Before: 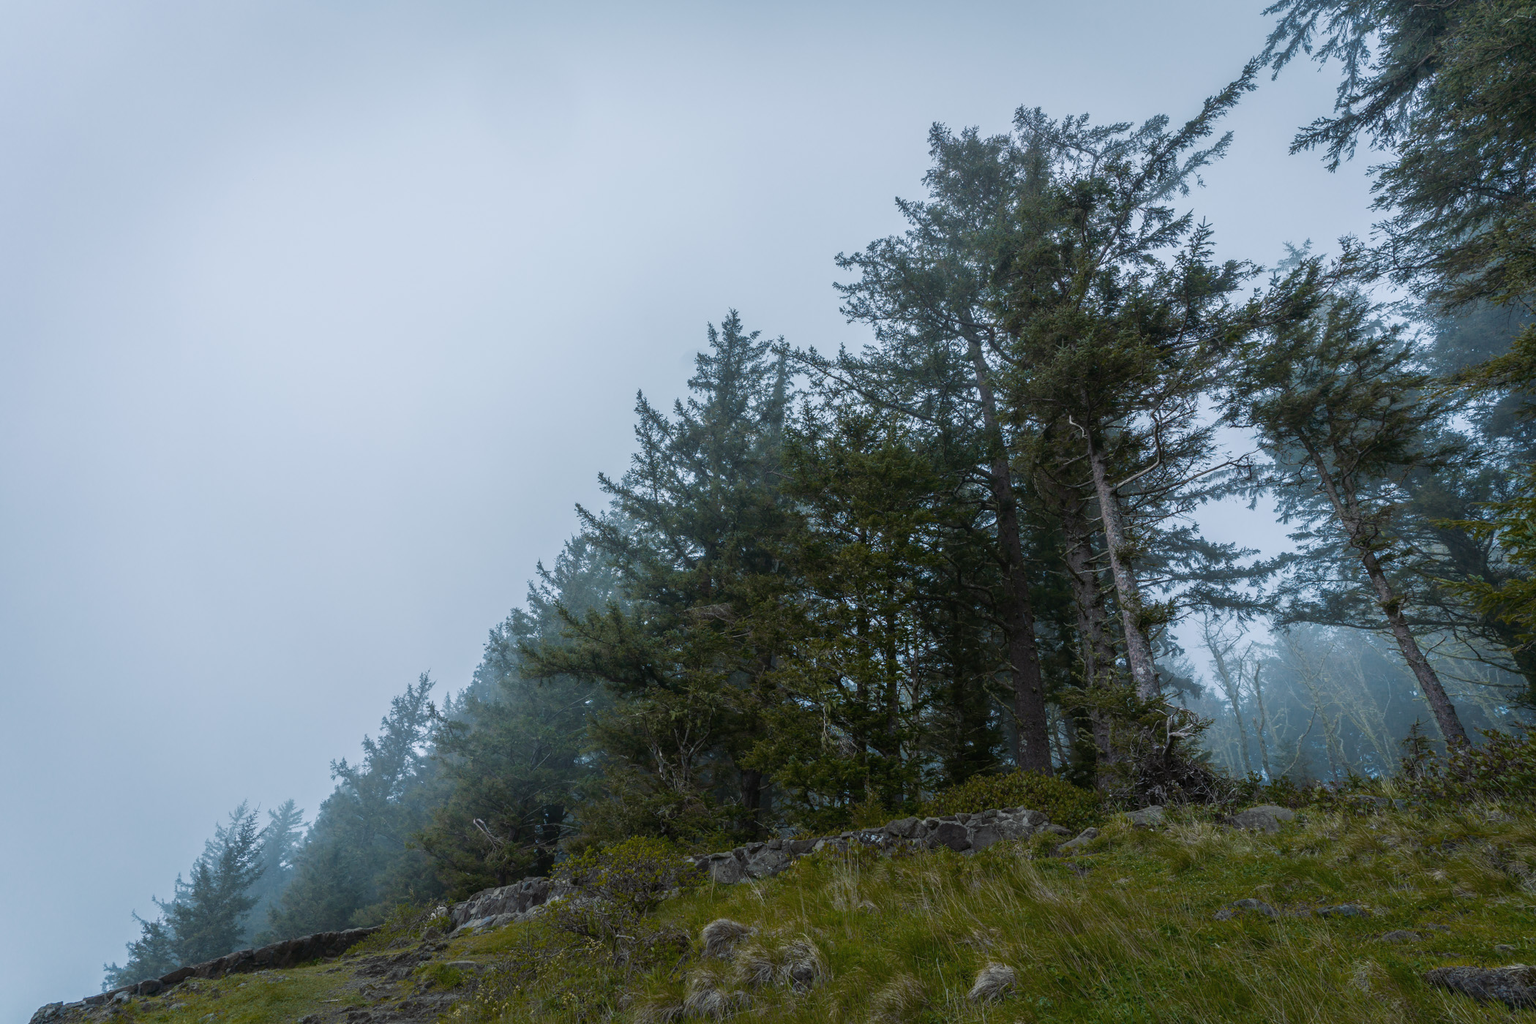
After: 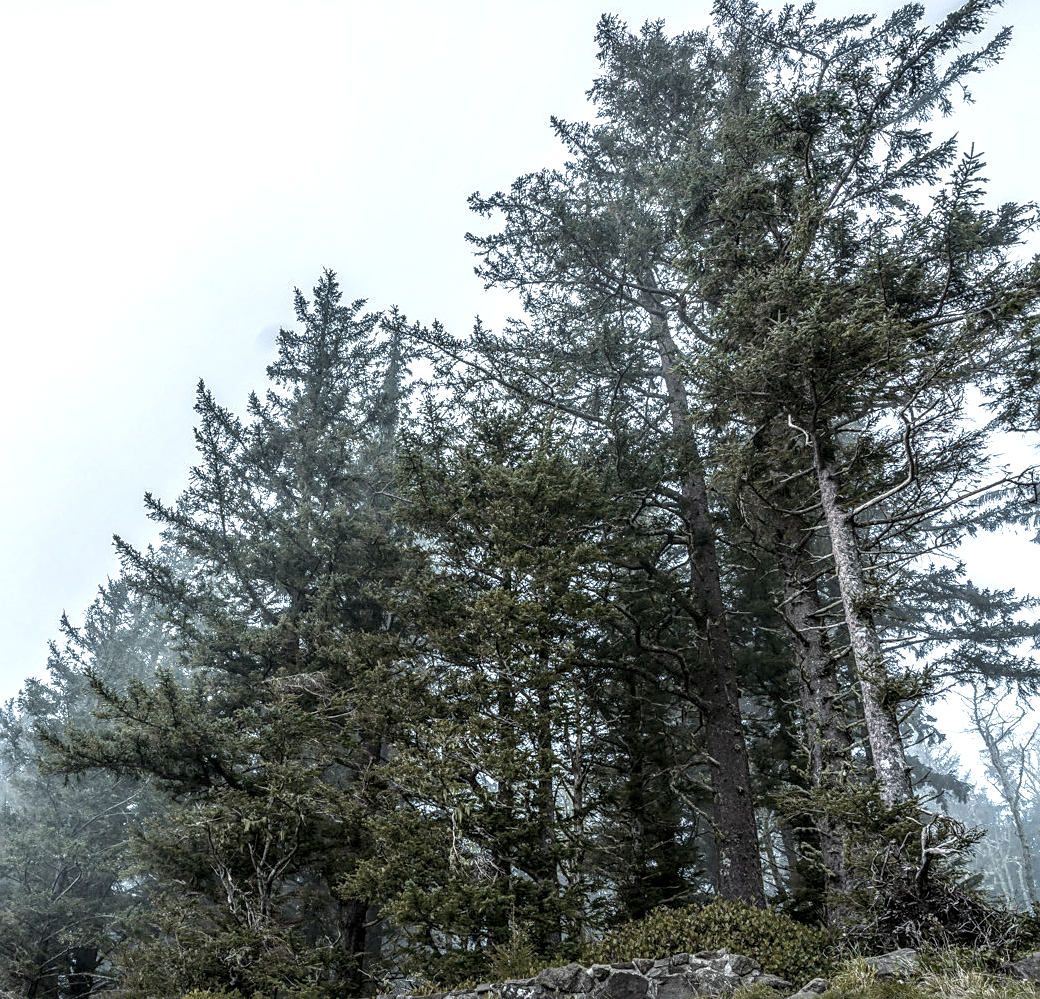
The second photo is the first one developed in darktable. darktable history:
exposure: black level correction -0.001, exposure 0.9 EV, compensate exposure bias true, compensate highlight preservation false
sharpen: on, module defaults
contrast brightness saturation: contrast -0.05, saturation -0.41
crop: left 32.075%, top 10.976%, right 18.355%, bottom 17.596%
white balance: red 1, blue 1
local contrast: highlights 12%, shadows 38%, detail 183%, midtone range 0.471
